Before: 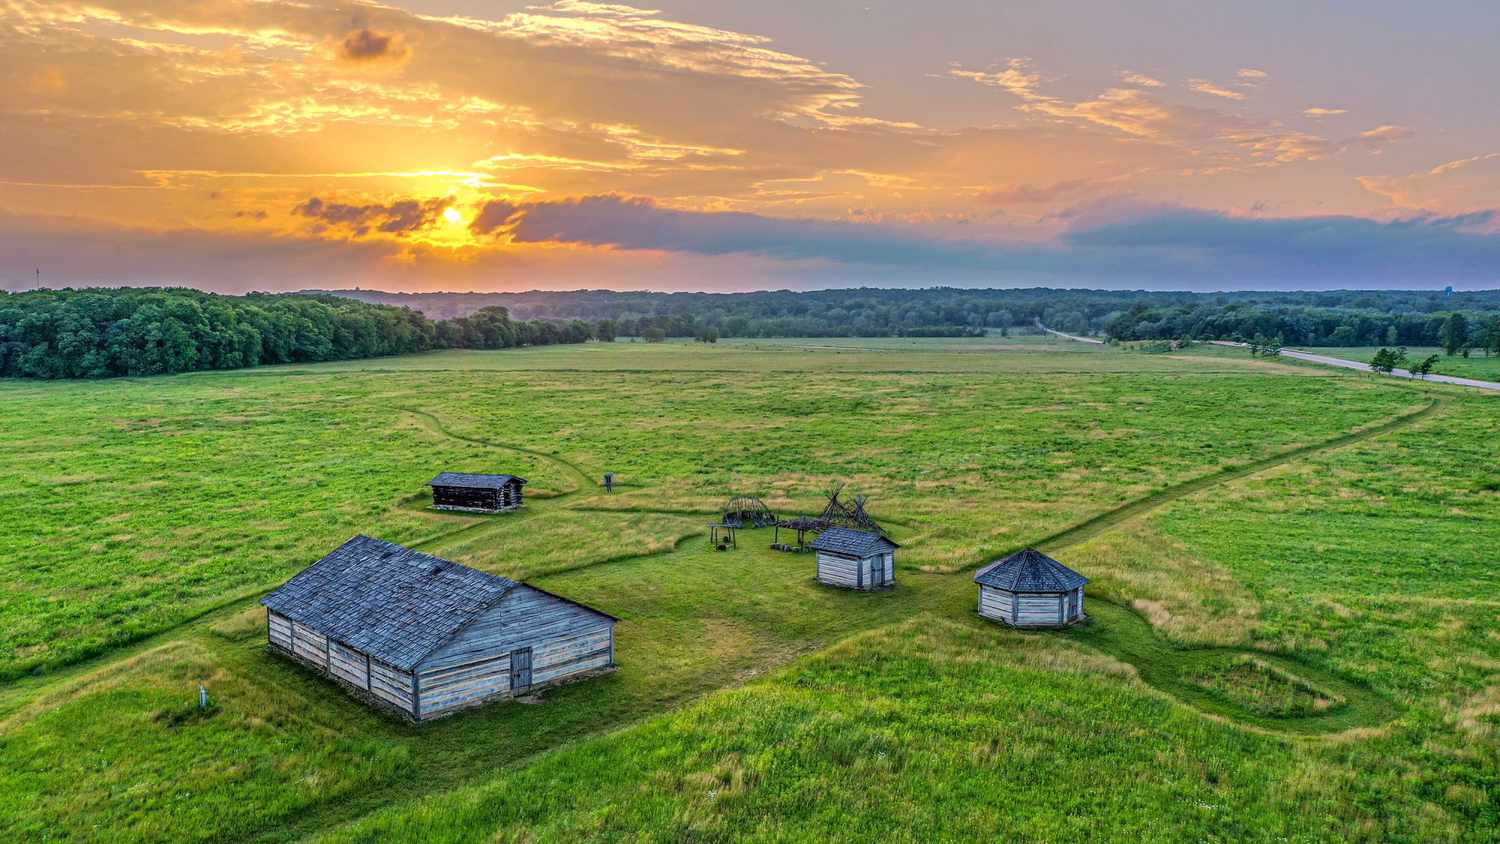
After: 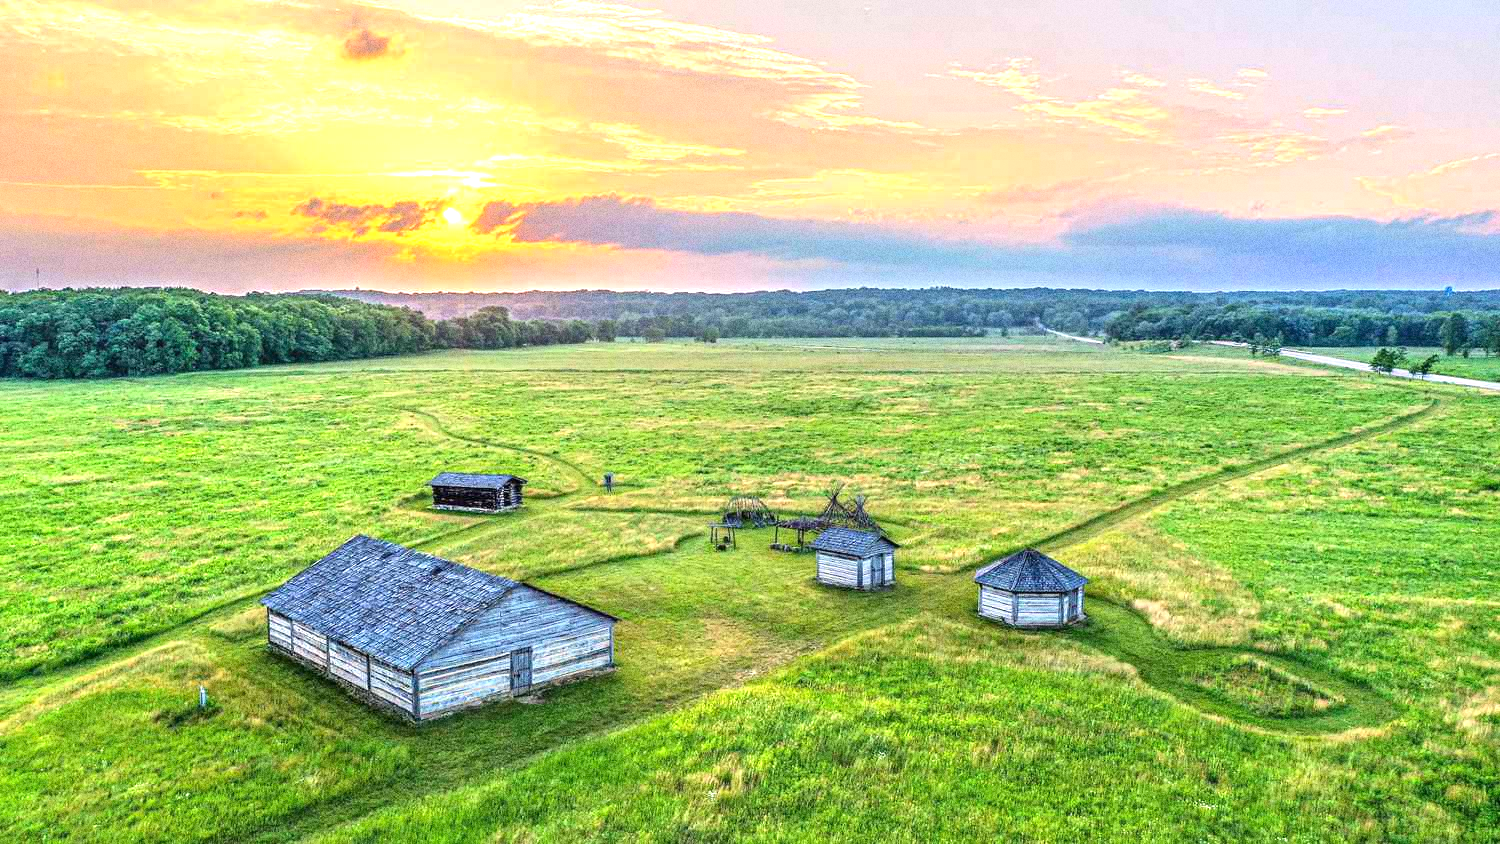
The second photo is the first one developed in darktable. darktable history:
grain: coarseness 0.09 ISO, strength 40%
exposure: black level correction 0, exposure 1.2 EV, compensate exposure bias true, compensate highlight preservation false
